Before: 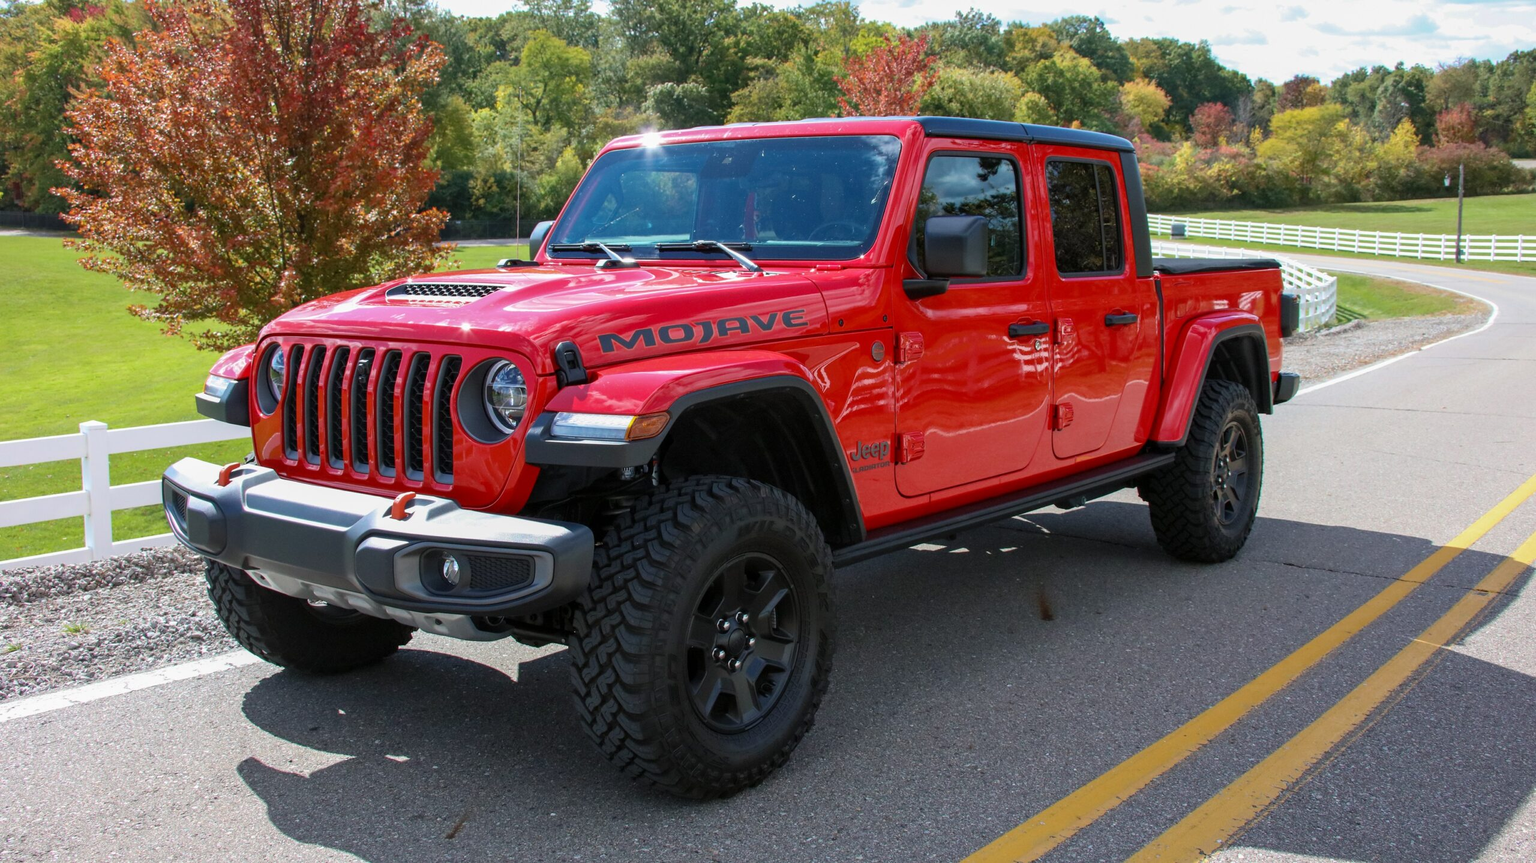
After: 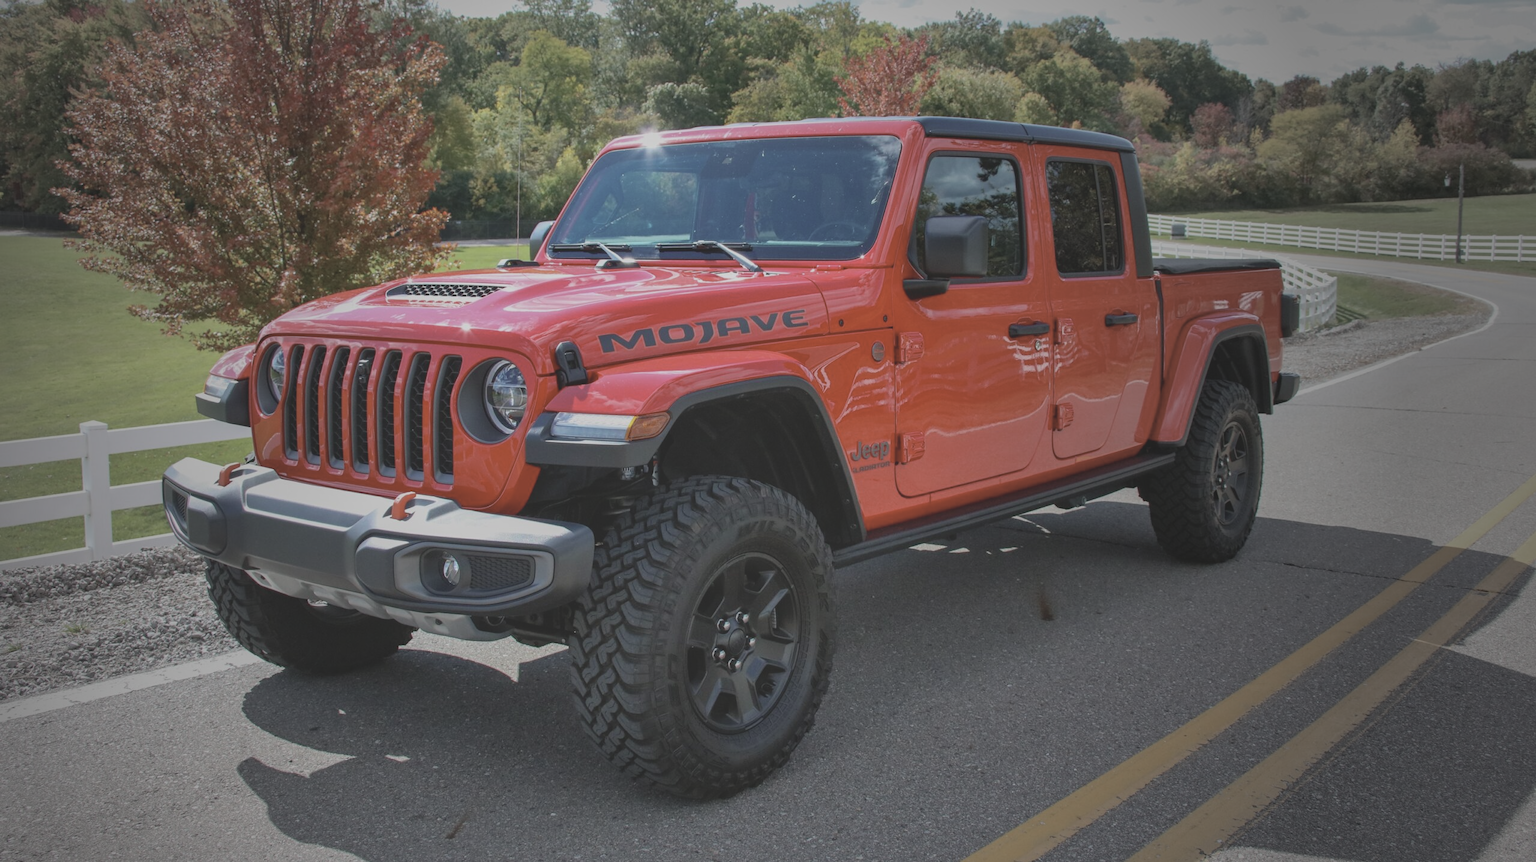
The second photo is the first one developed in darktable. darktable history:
contrast brightness saturation: contrast -0.26, saturation -0.43
vignetting: fall-off start 33.76%, fall-off radius 64.94%, brightness -0.575, center (-0.12, -0.002), width/height ratio 0.959
shadows and highlights: on, module defaults
